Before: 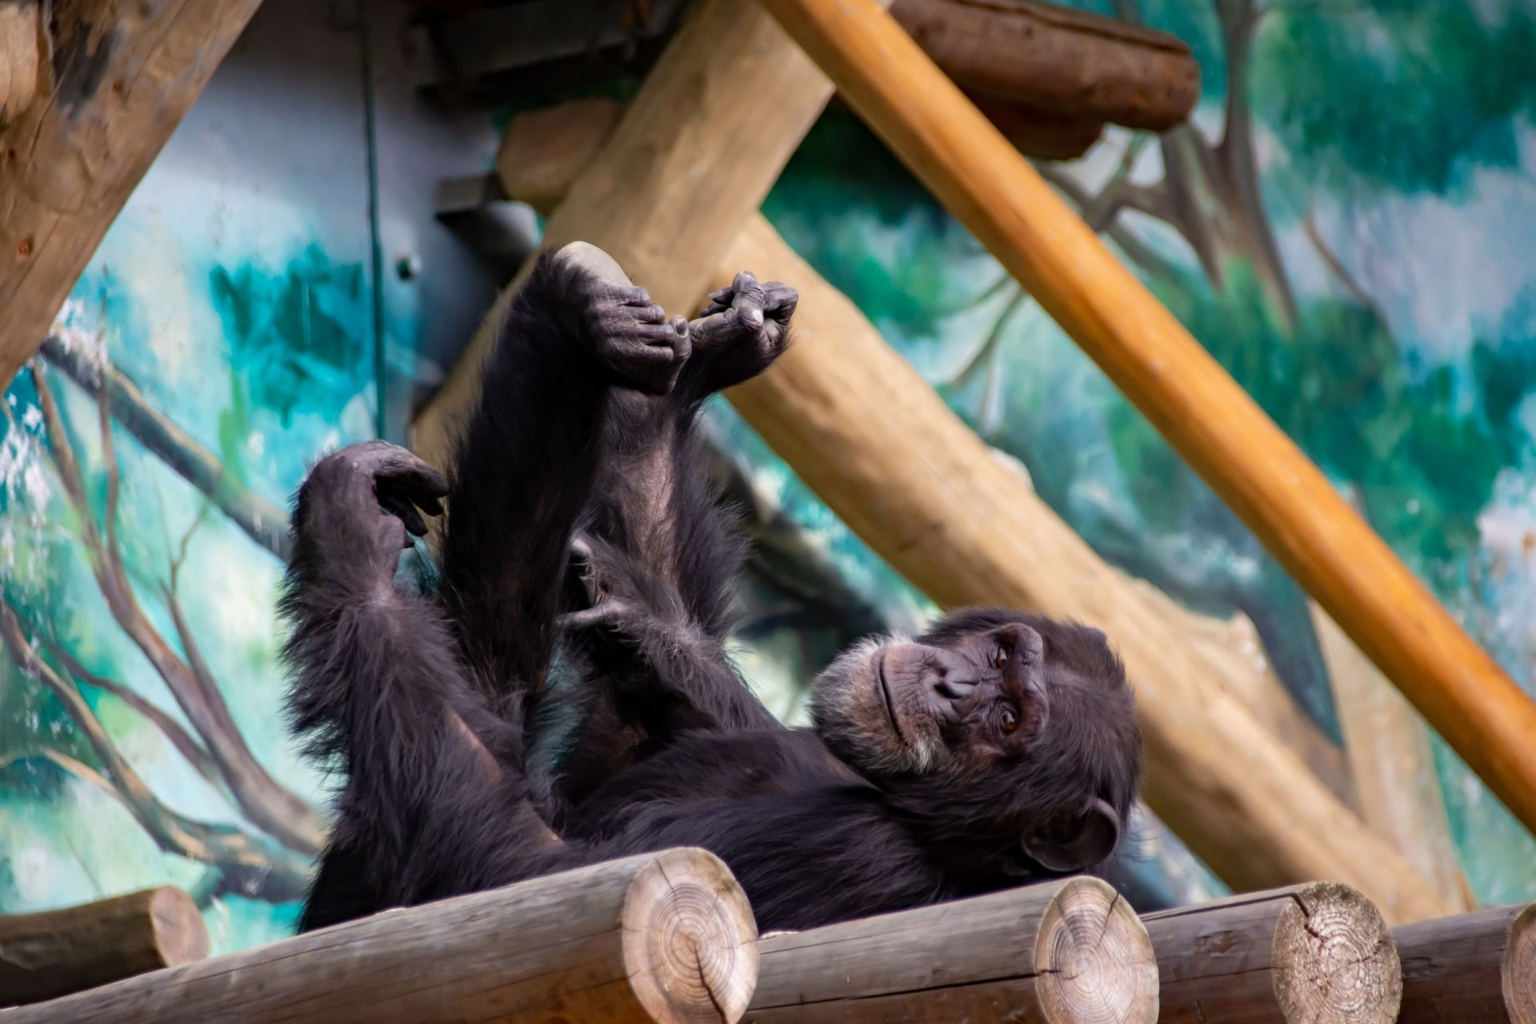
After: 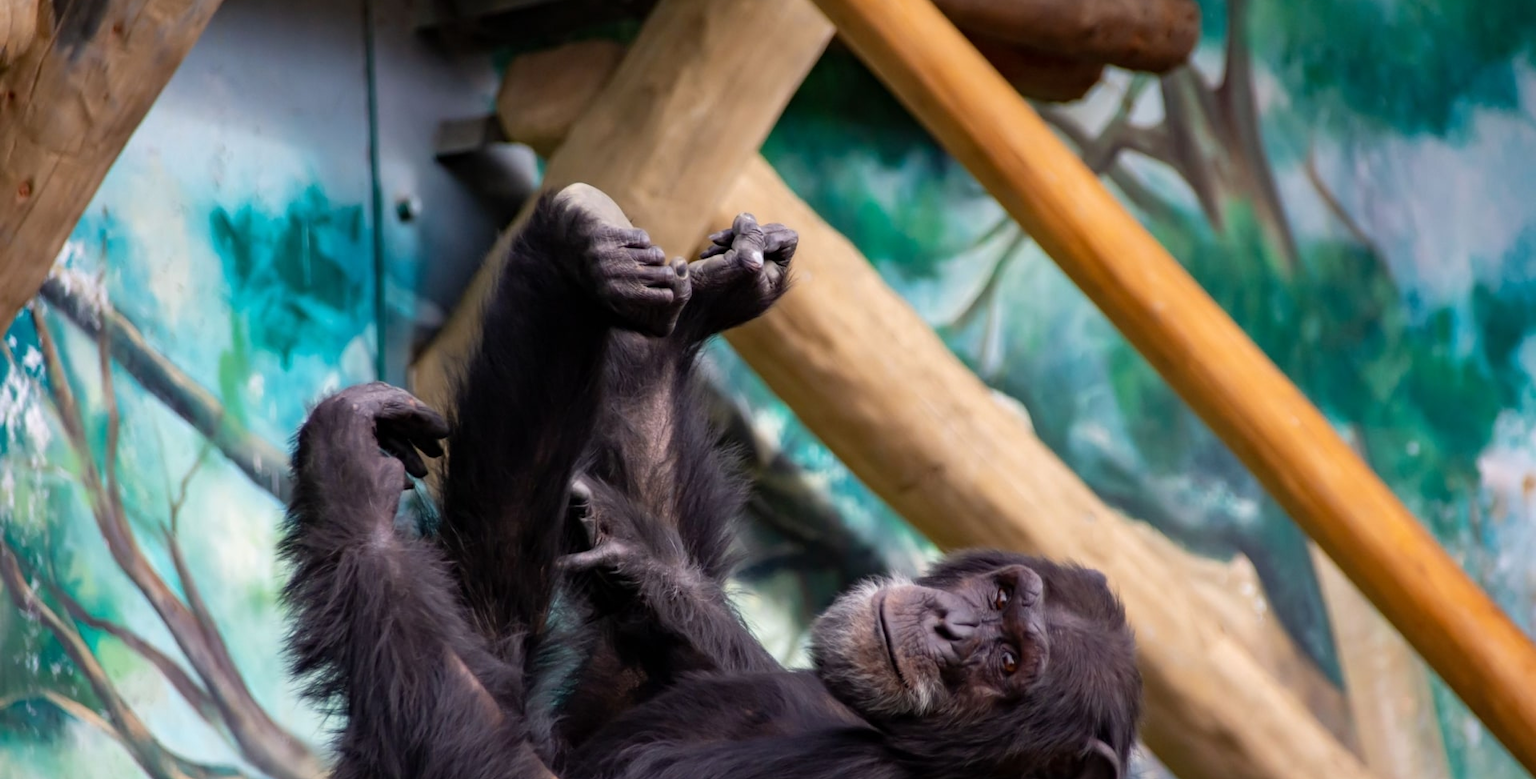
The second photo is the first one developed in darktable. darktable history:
crop: top 5.729%, bottom 18.154%
tone equalizer: on, module defaults
